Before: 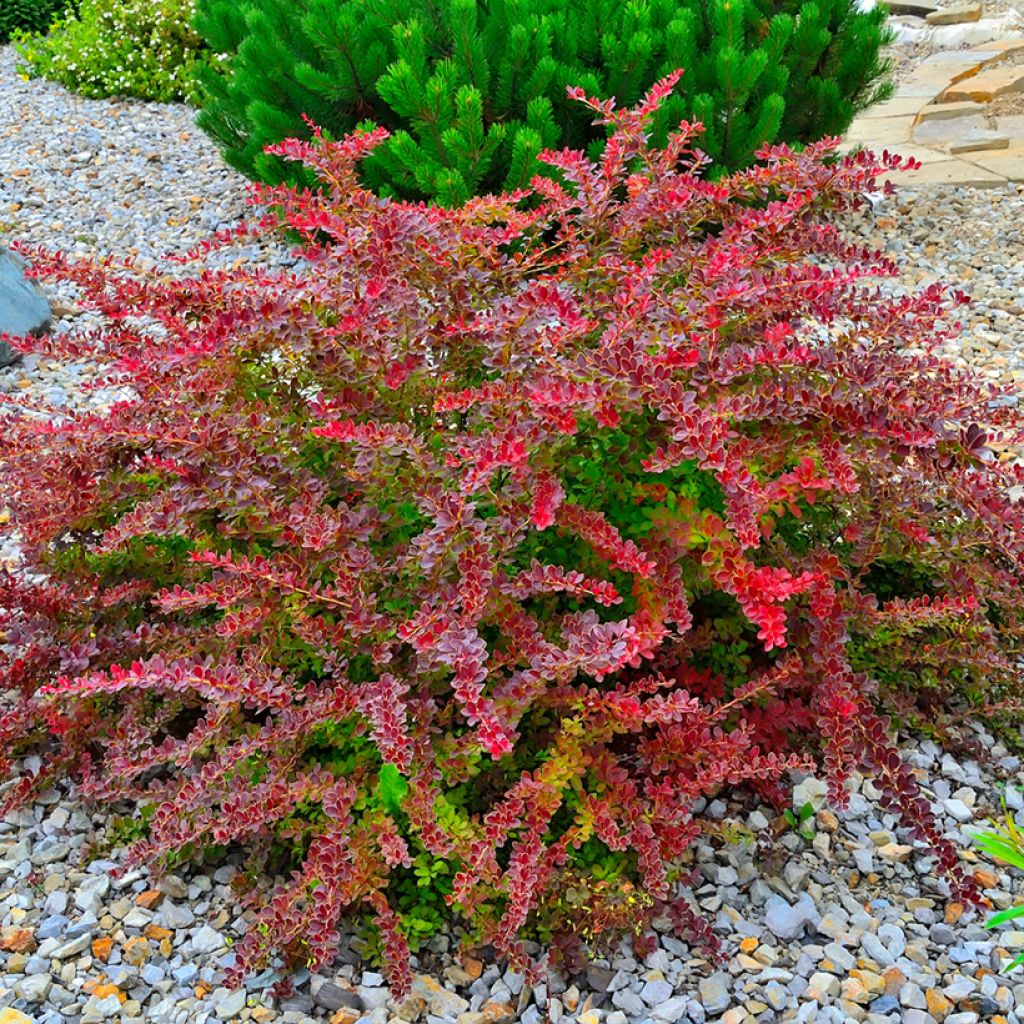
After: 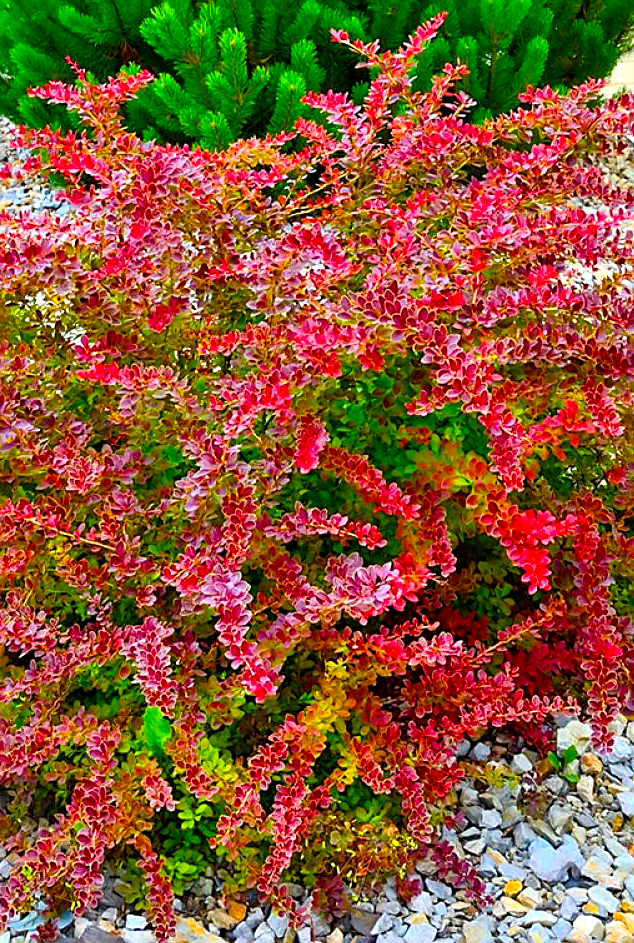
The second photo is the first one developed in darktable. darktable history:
exposure: black level correction 0.001, exposure 0.499 EV, compensate highlight preservation false
color balance rgb: perceptual saturation grading › global saturation 45.682%, perceptual saturation grading › highlights -50.506%, perceptual saturation grading › shadows 31.095%, global vibrance 50.345%
sharpen: on, module defaults
crop and rotate: left 23.124%, top 5.625%, right 14.878%, bottom 2.283%
tone equalizer: on, module defaults
